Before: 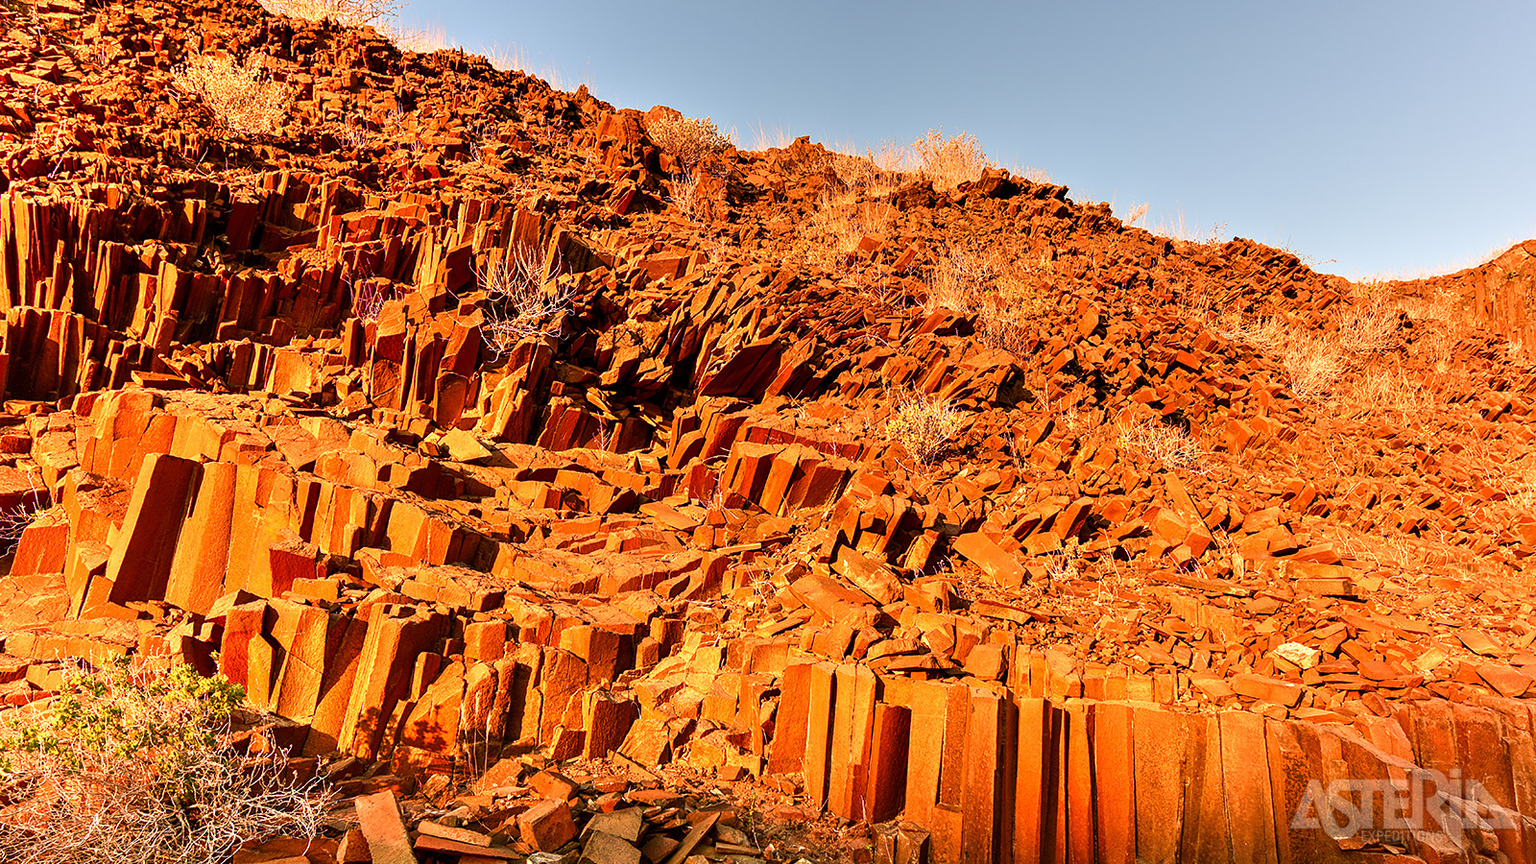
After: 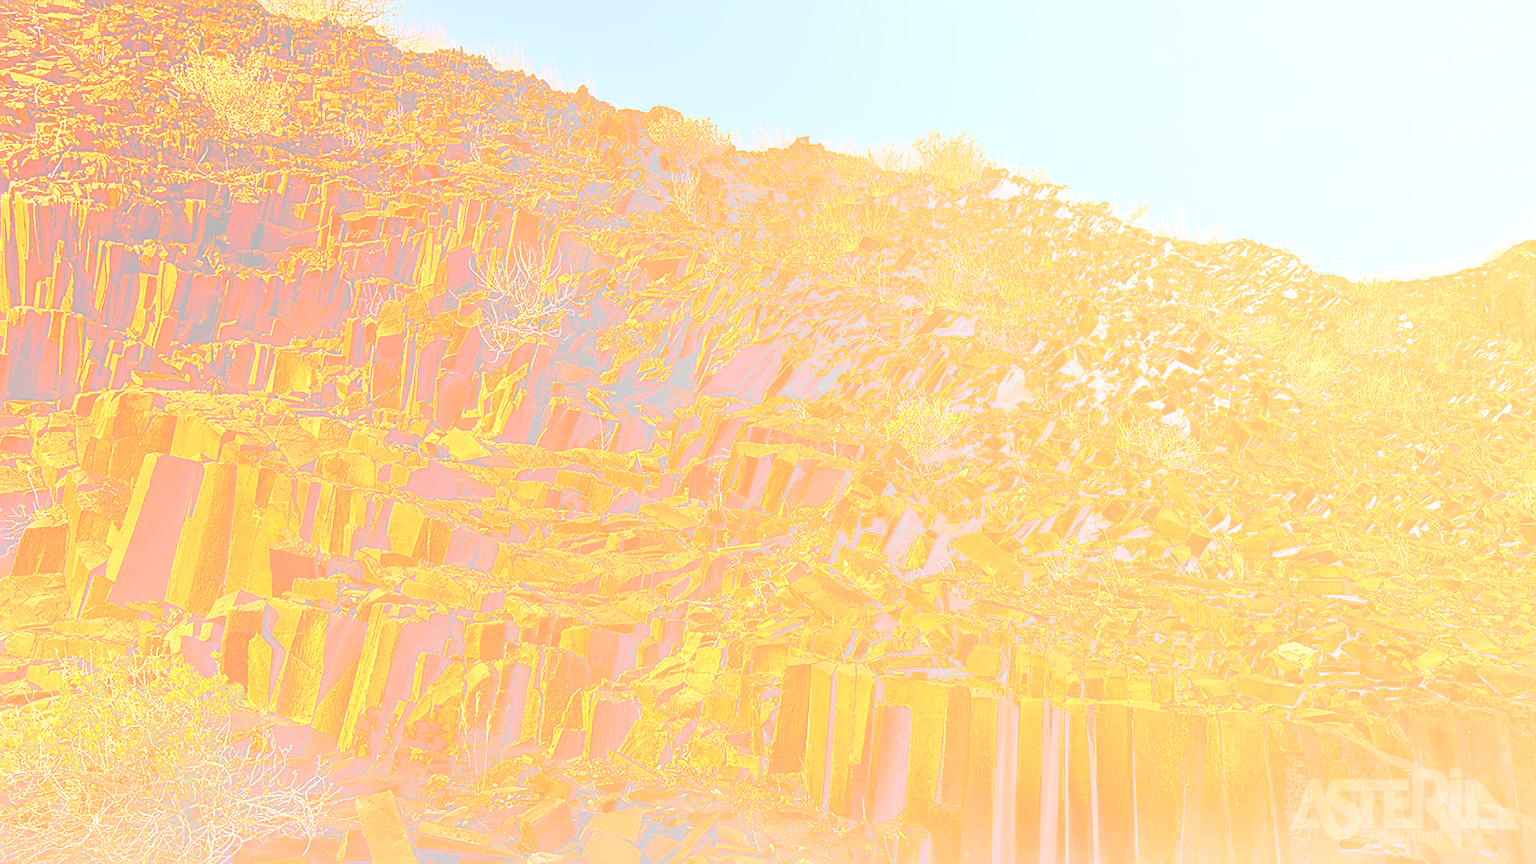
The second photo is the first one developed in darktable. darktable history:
sharpen: on, module defaults
bloom: size 70%, threshold 25%, strength 70%
